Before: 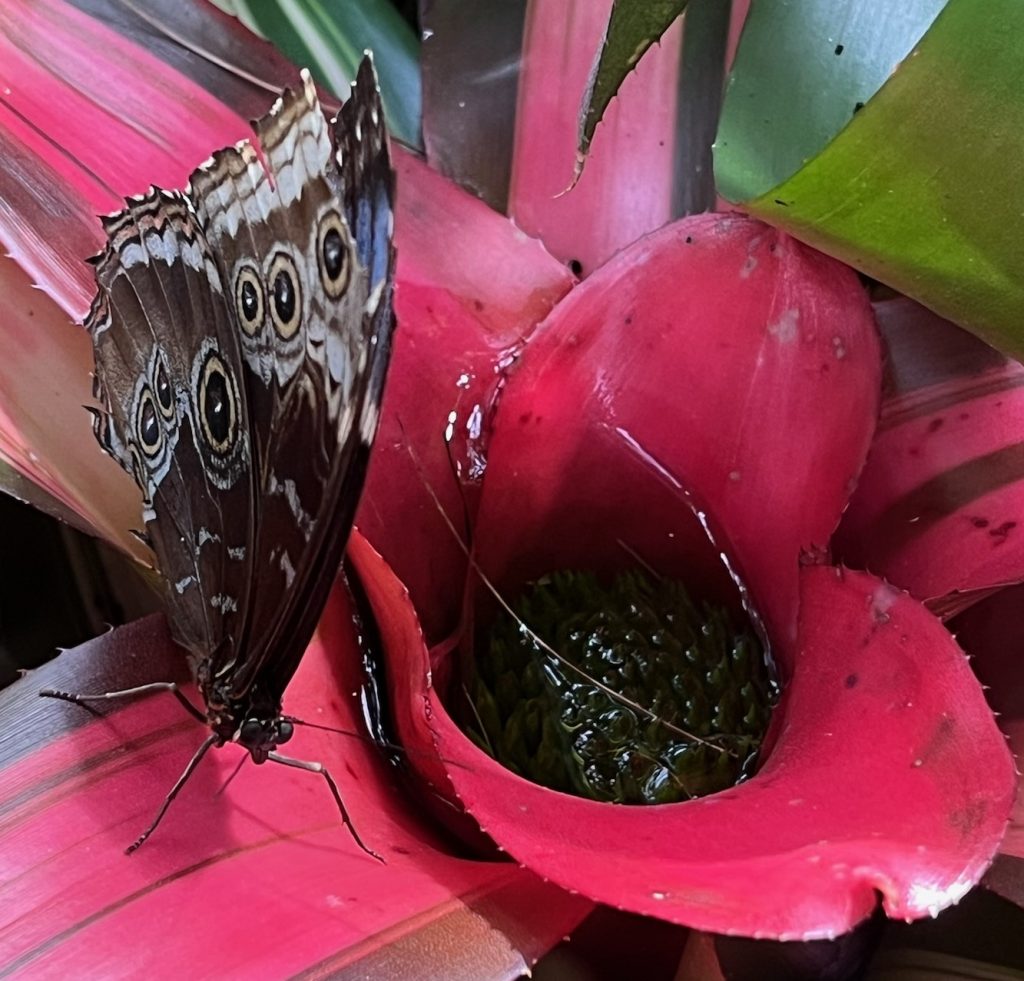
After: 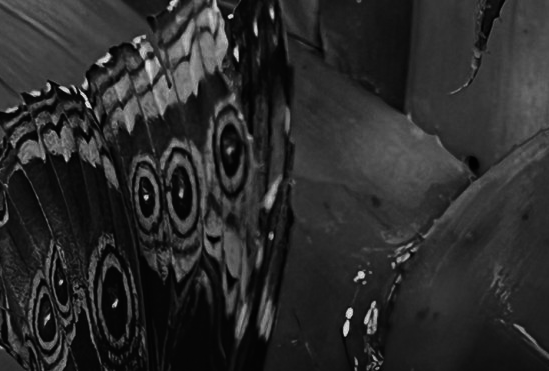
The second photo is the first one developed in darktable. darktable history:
haze removal: strength 0.29, distance 0.25, compatibility mode true, adaptive false
contrast brightness saturation: contrast -0.03, brightness -0.59, saturation -1
exposure: black level correction -0.015, exposure -0.125 EV, compensate highlight preservation false
crop: left 10.121%, top 10.631%, right 36.218%, bottom 51.526%
